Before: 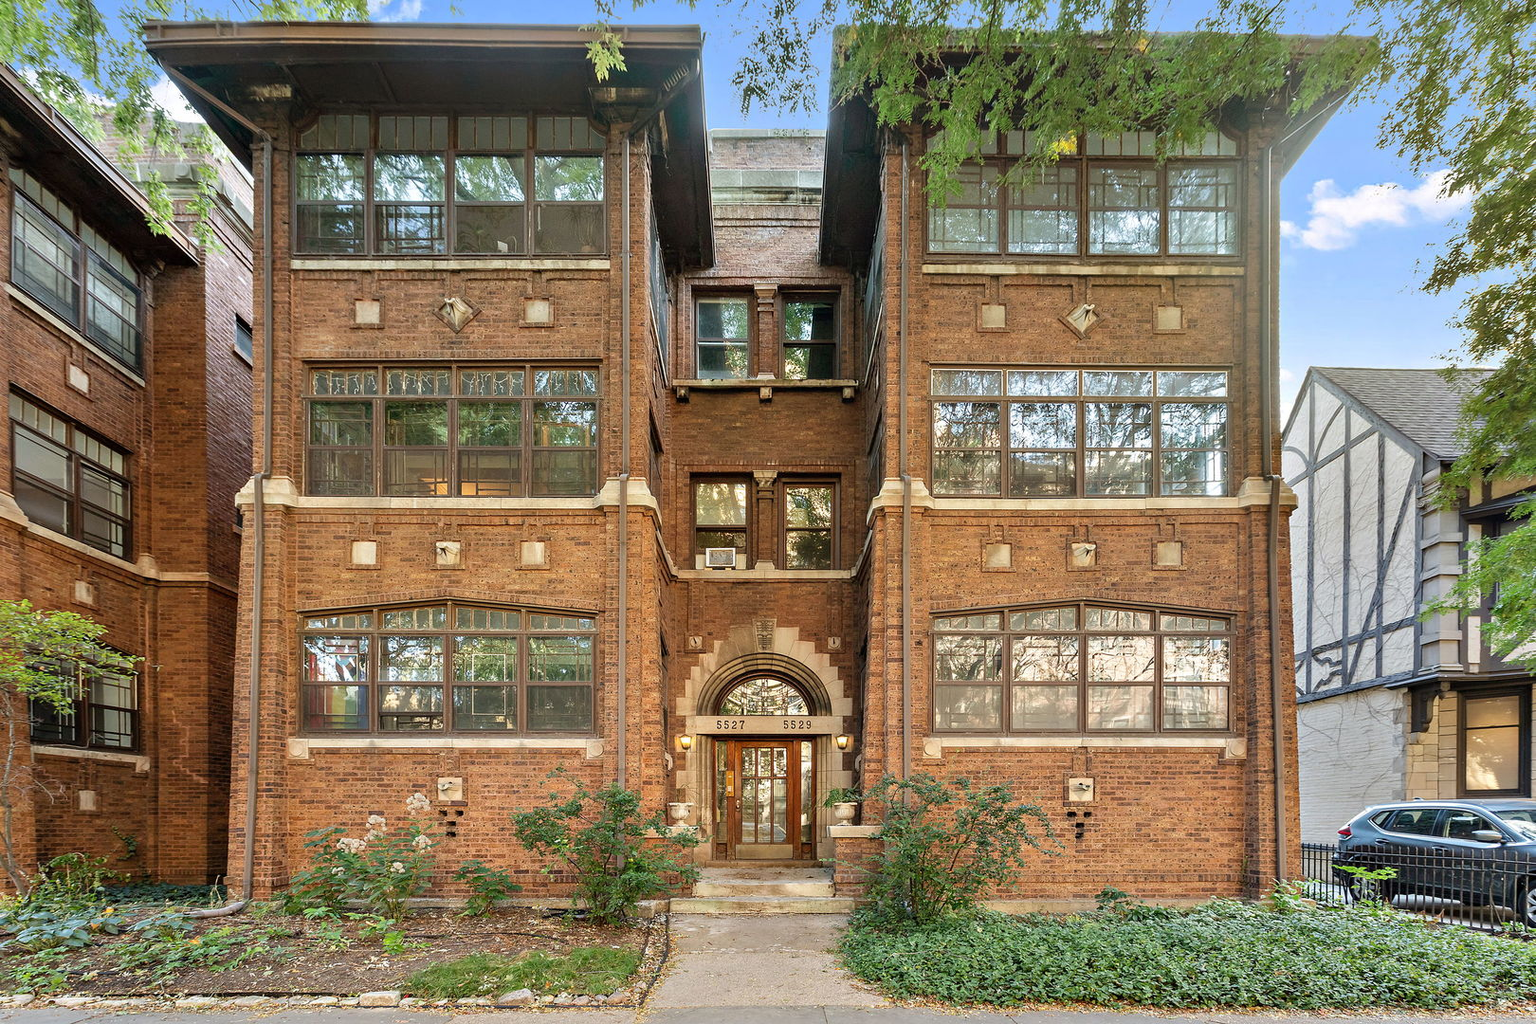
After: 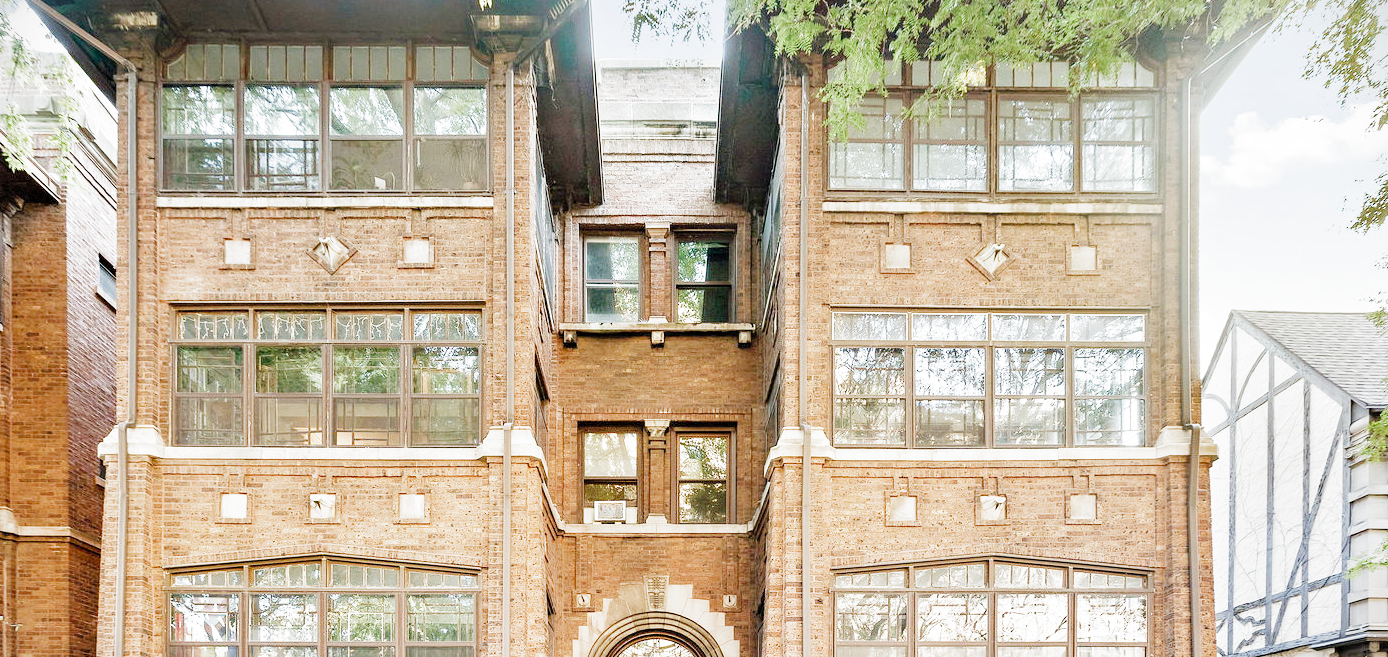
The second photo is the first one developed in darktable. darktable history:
crop and rotate: left 9.28%, top 7.28%, right 4.994%, bottom 31.884%
filmic rgb: black relative exposure -7.65 EV, white relative exposure 4.56 EV, hardness 3.61, preserve chrominance no, color science v3 (2019), use custom middle-gray values true
exposure: exposure 1.989 EV, compensate highlight preservation false
vignetting: fall-off start 97.23%, width/height ratio 1.186, dithering 8-bit output
